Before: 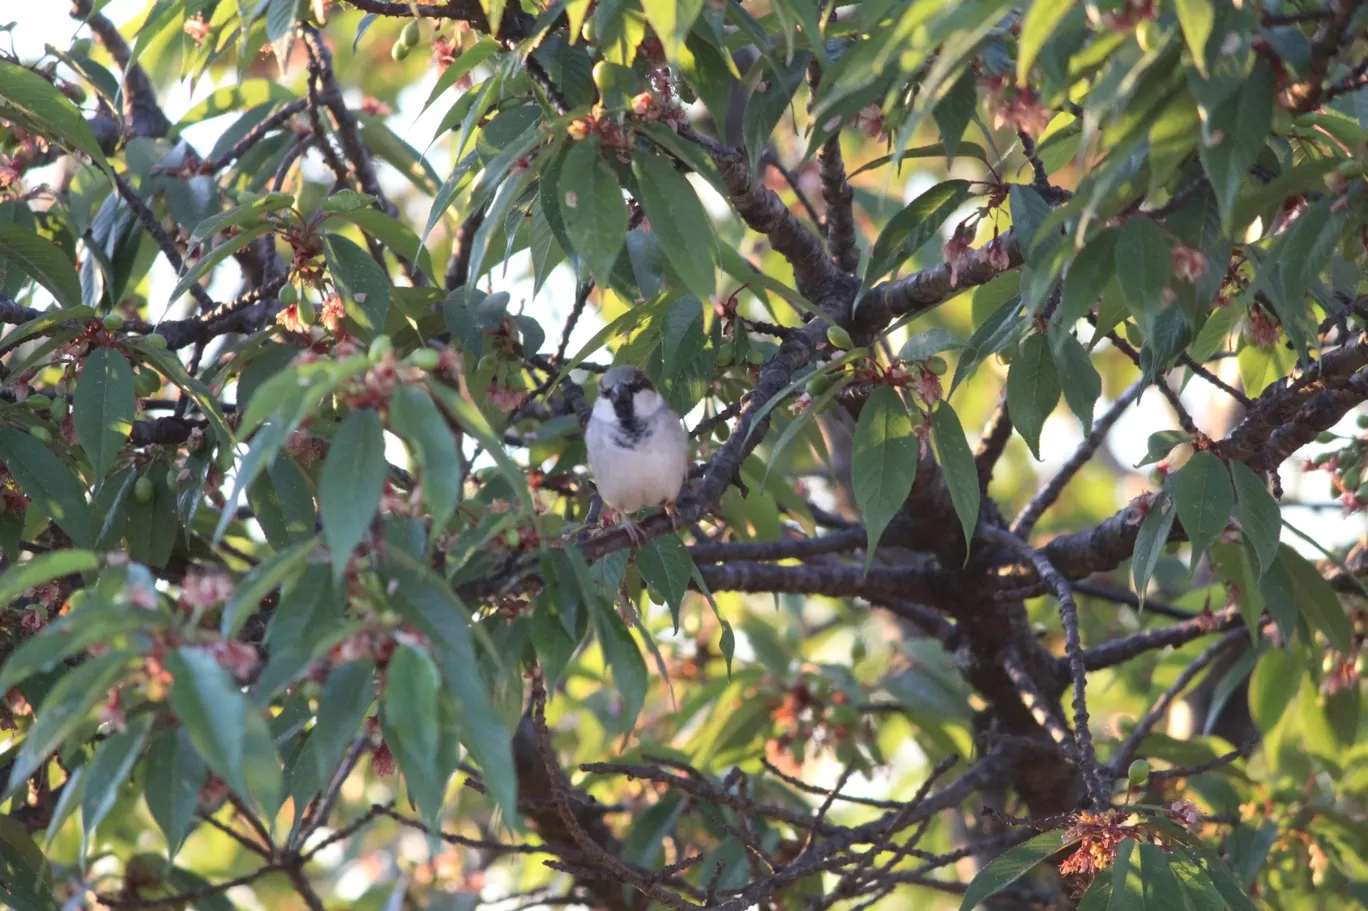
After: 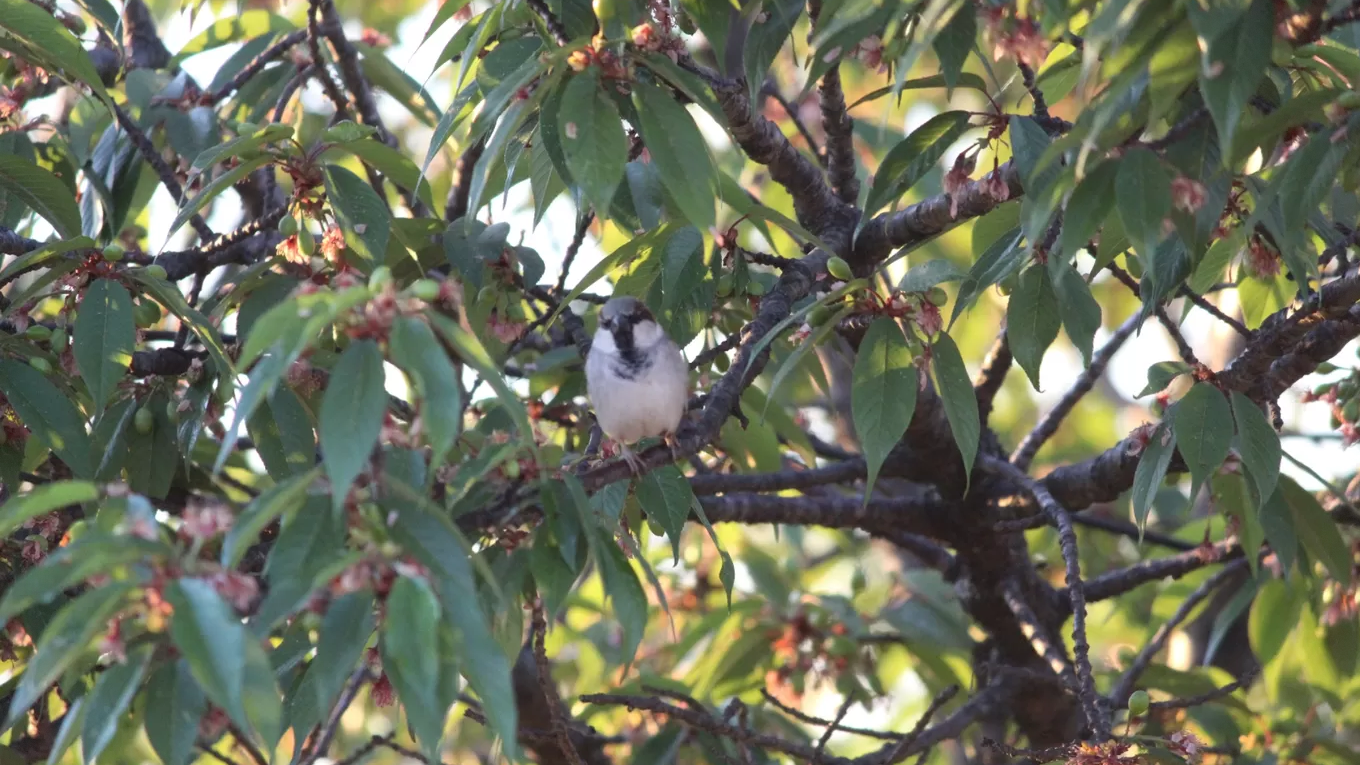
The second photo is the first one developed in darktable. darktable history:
crop: top 7.625%, bottom 8.027%
vignetting: fall-off start 97.28%, fall-off radius 79%, brightness -0.462, saturation -0.3, width/height ratio 1.114, dithering 8-bit output, unbound false
exposure: compensate highlight preservation false
